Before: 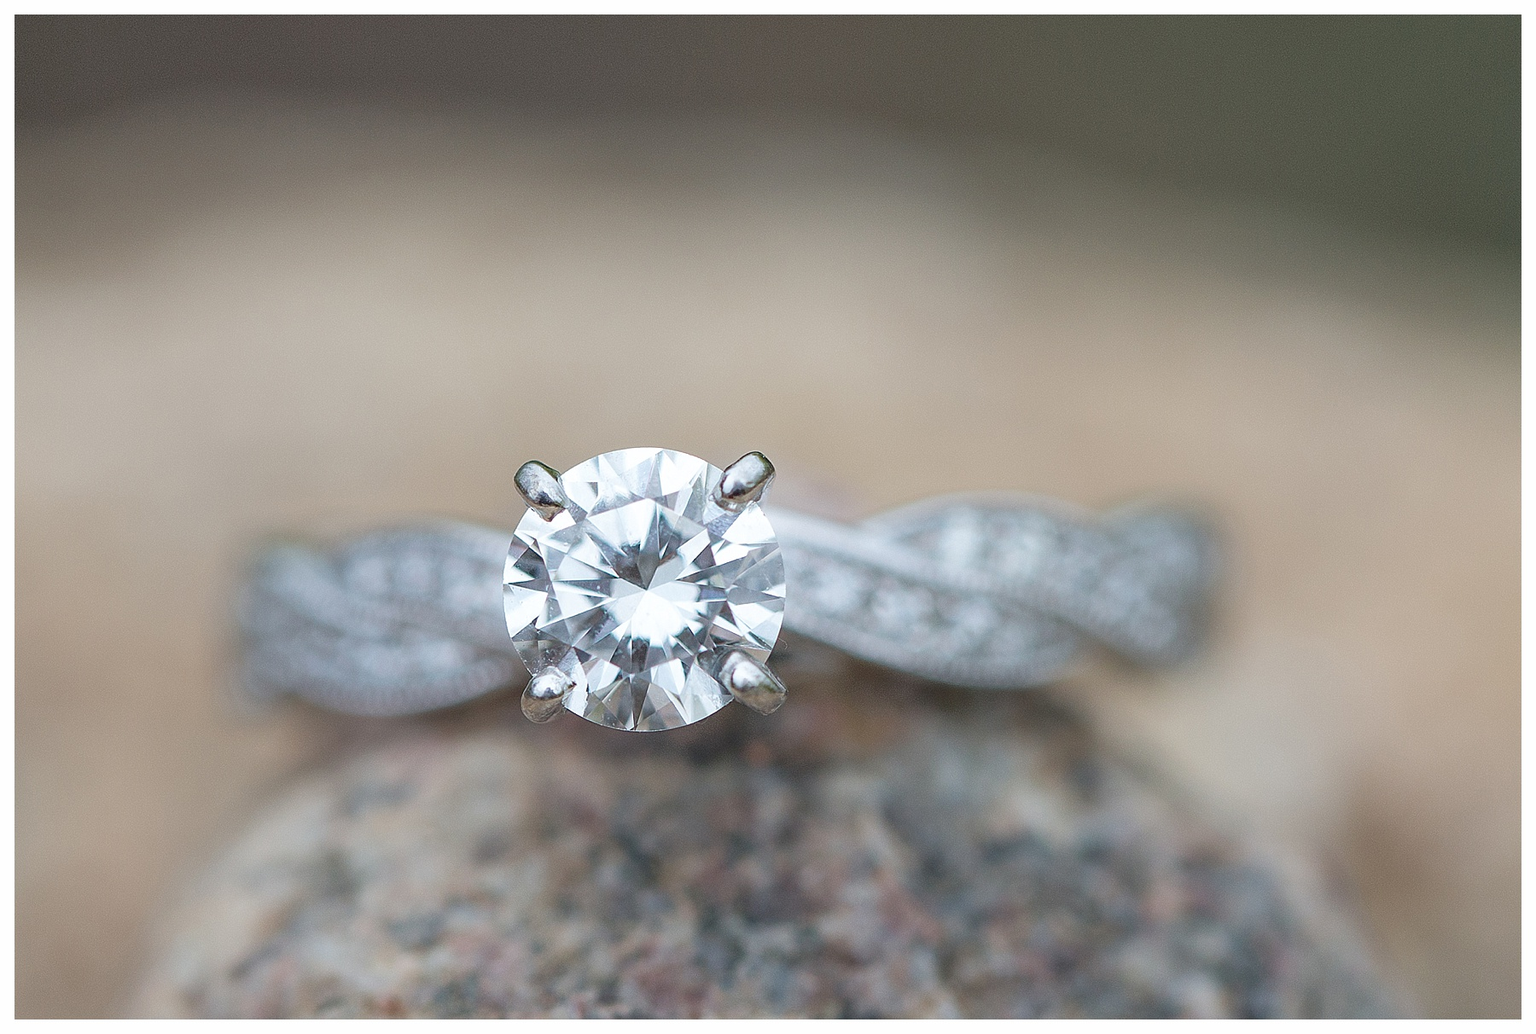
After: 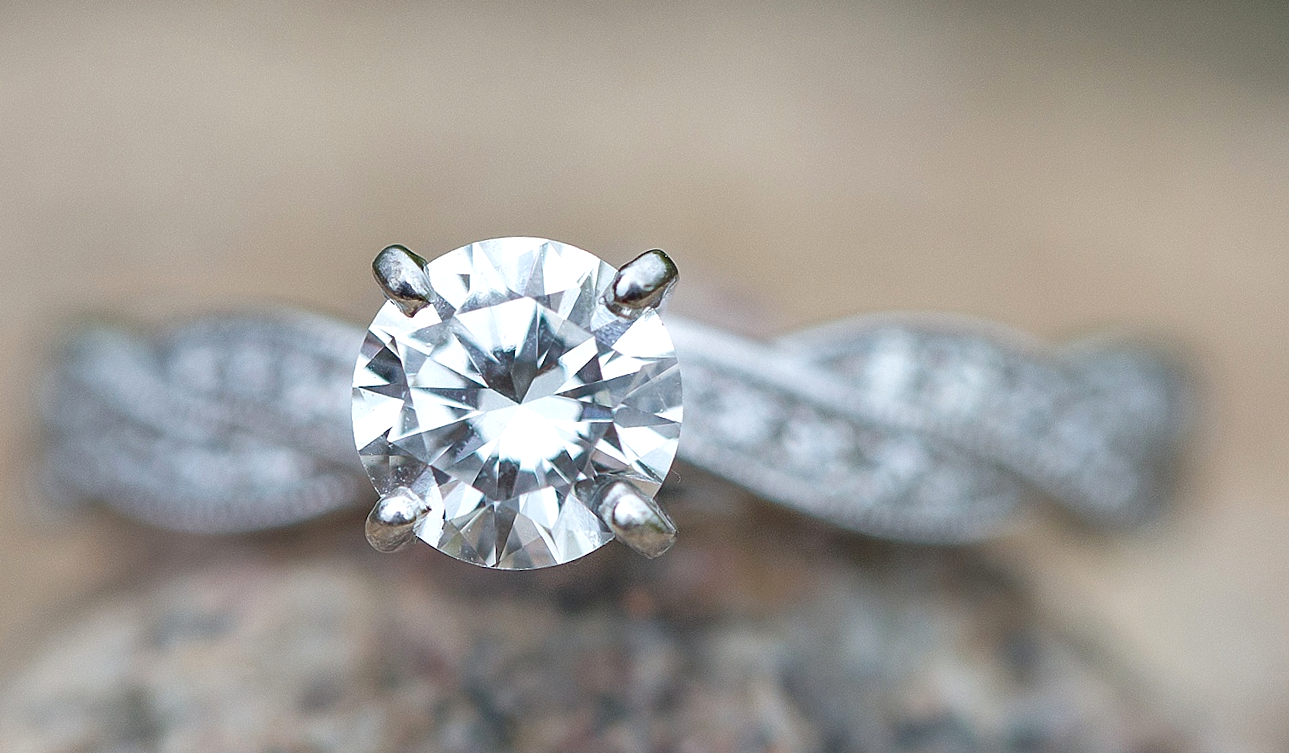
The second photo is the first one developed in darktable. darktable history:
exposure: exposure 0.2 EV, compensate highlight preservation false
shadows and highlights: soften with gaussian
crop and rotate: angle -3.37°, left 9.79%, top 20.73%, right 12.42%, bottom 11.82%
tone equalizer: on, module defaults
